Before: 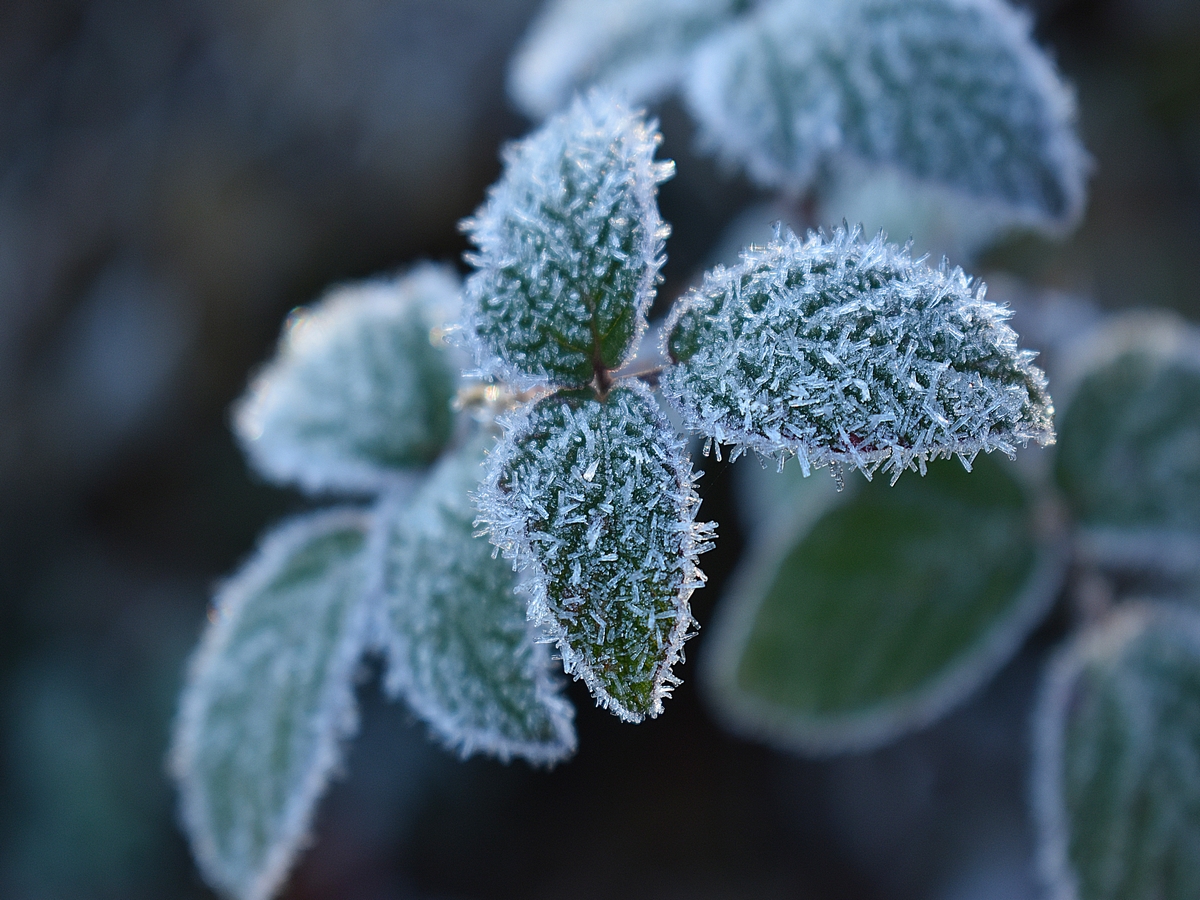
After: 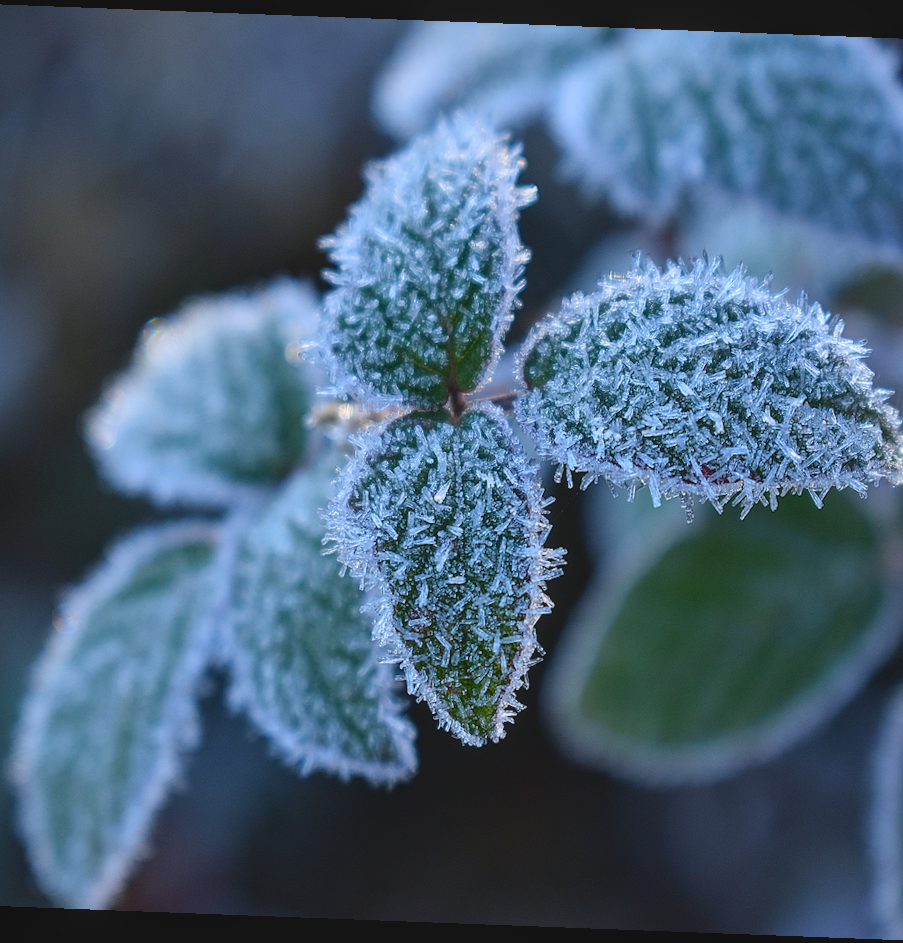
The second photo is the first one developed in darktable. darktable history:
rotate and perspective: rotation 2.17°, automatic cropping off
exposure: compensate exposure bias true, compensate highlight preservation false
lowpass: radius 0.1, contrast 0.85, saturation 1.1, unbound 0
crop: left 13.443%, right 13.31%
white balance: red 0.984, blue 1.059
local contrast: on, module defaults
